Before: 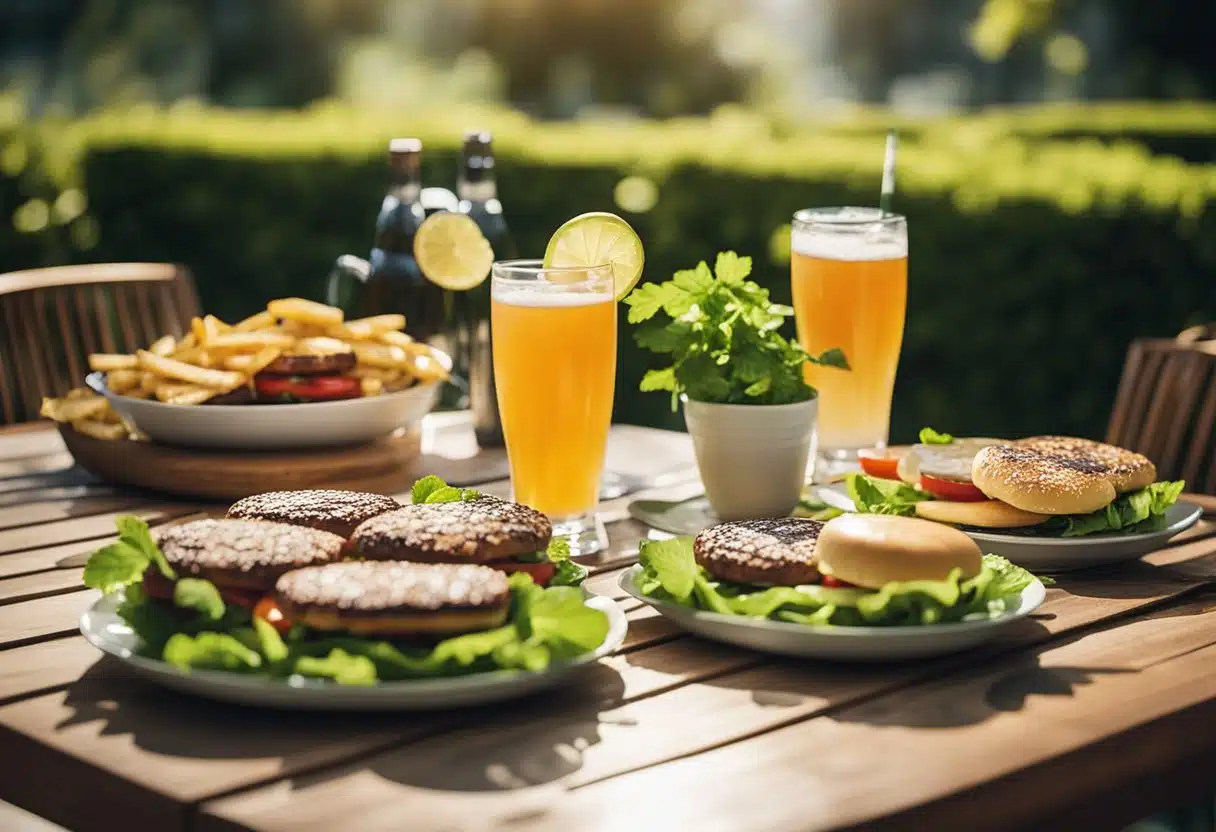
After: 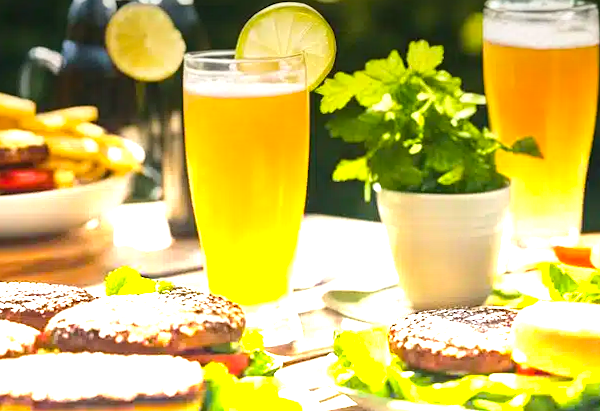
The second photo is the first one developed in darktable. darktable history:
rotate and perspective: rotation -0.45°, automatic cropping original format, crop left 0.008, crop right 0.992, crop top 0.012, crop bottom 0.988
crop: left 25%, top 25%, right 25%, bottom 25%
color balance rgb: perceptual saturation grading › global saturation 20%, global vibrance 20%
graduated density: density -3.9 EV
